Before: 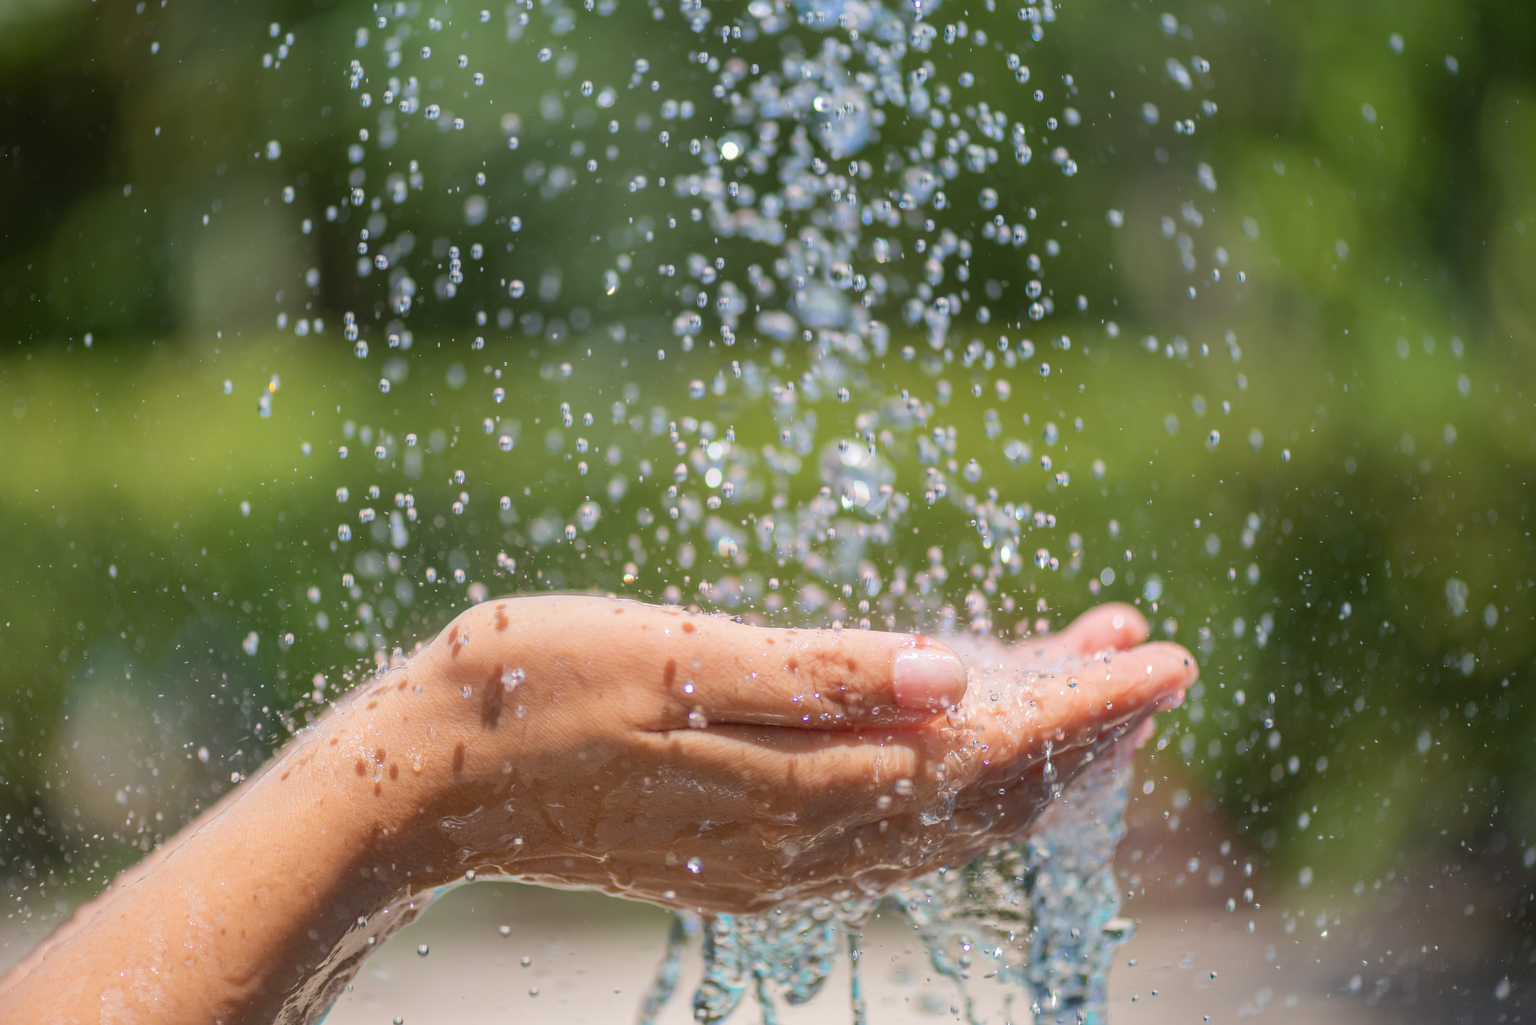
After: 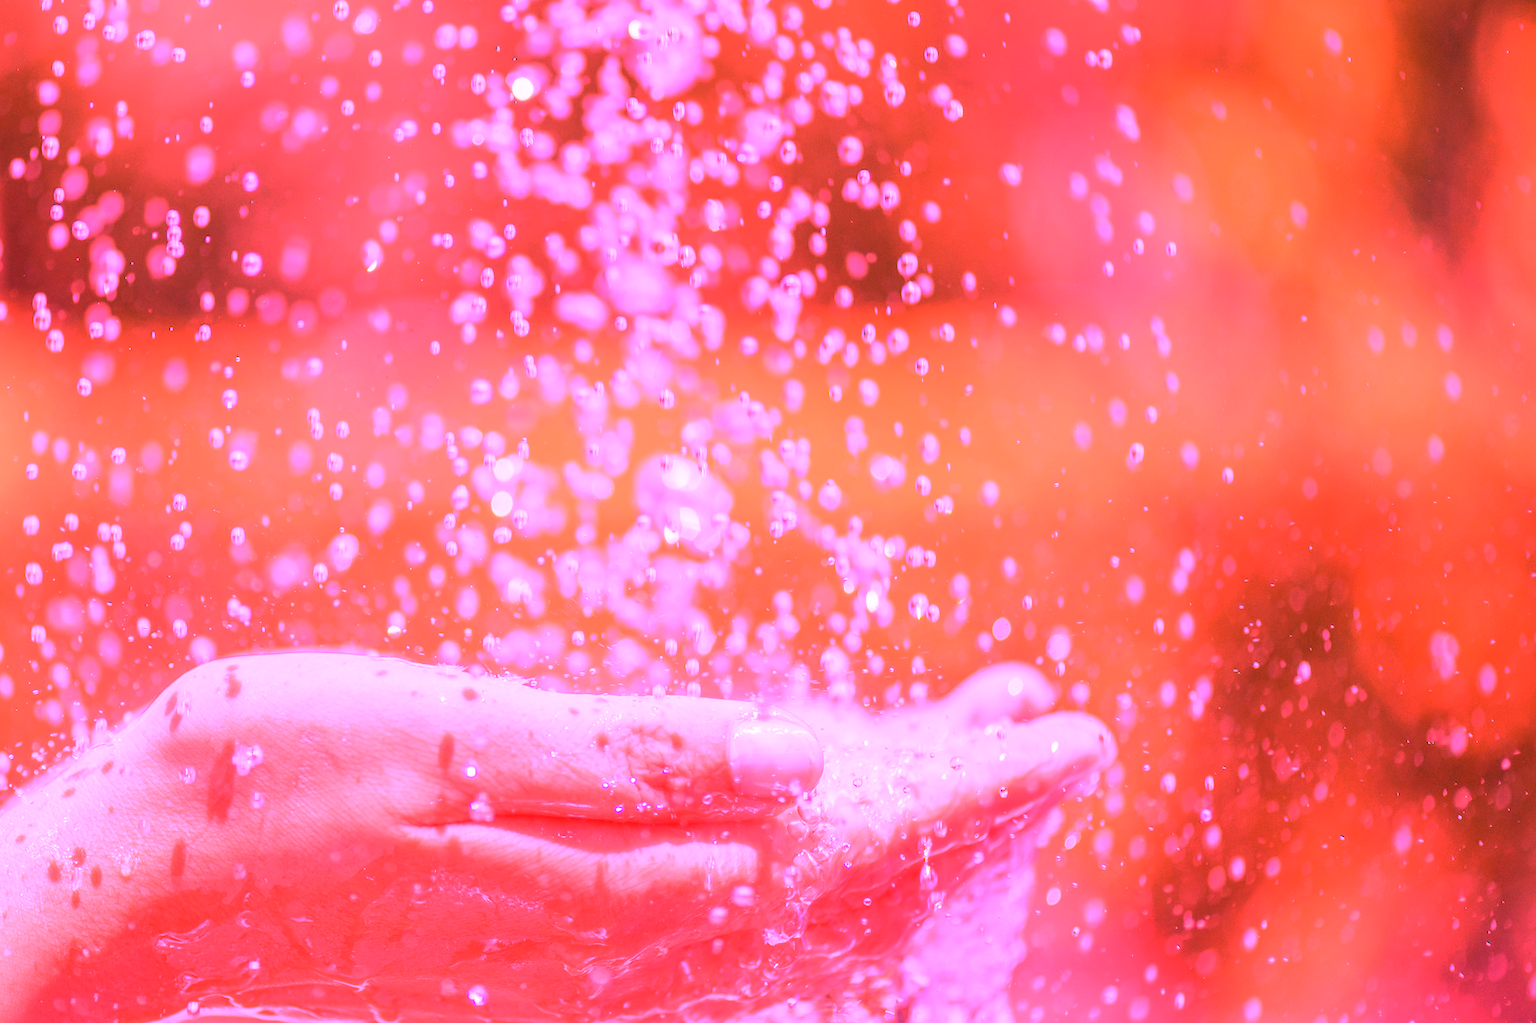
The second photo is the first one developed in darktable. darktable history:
tone equalizer: on, module defaults
crop and rotate: left 20.74%, top 7.912%, right 0.375%, bottom 13.378%
white balance: red 4.26, blue 1.802
